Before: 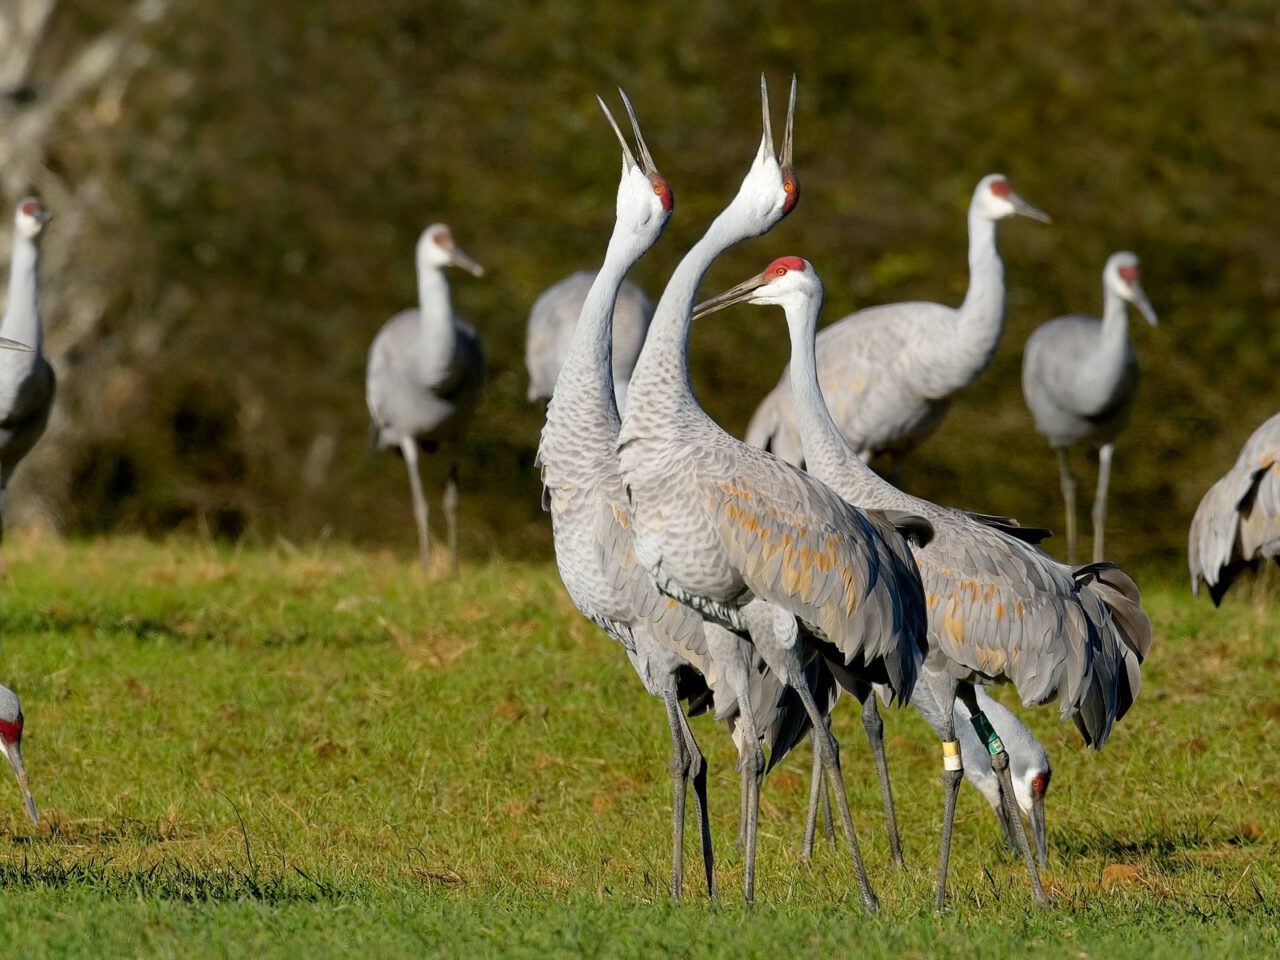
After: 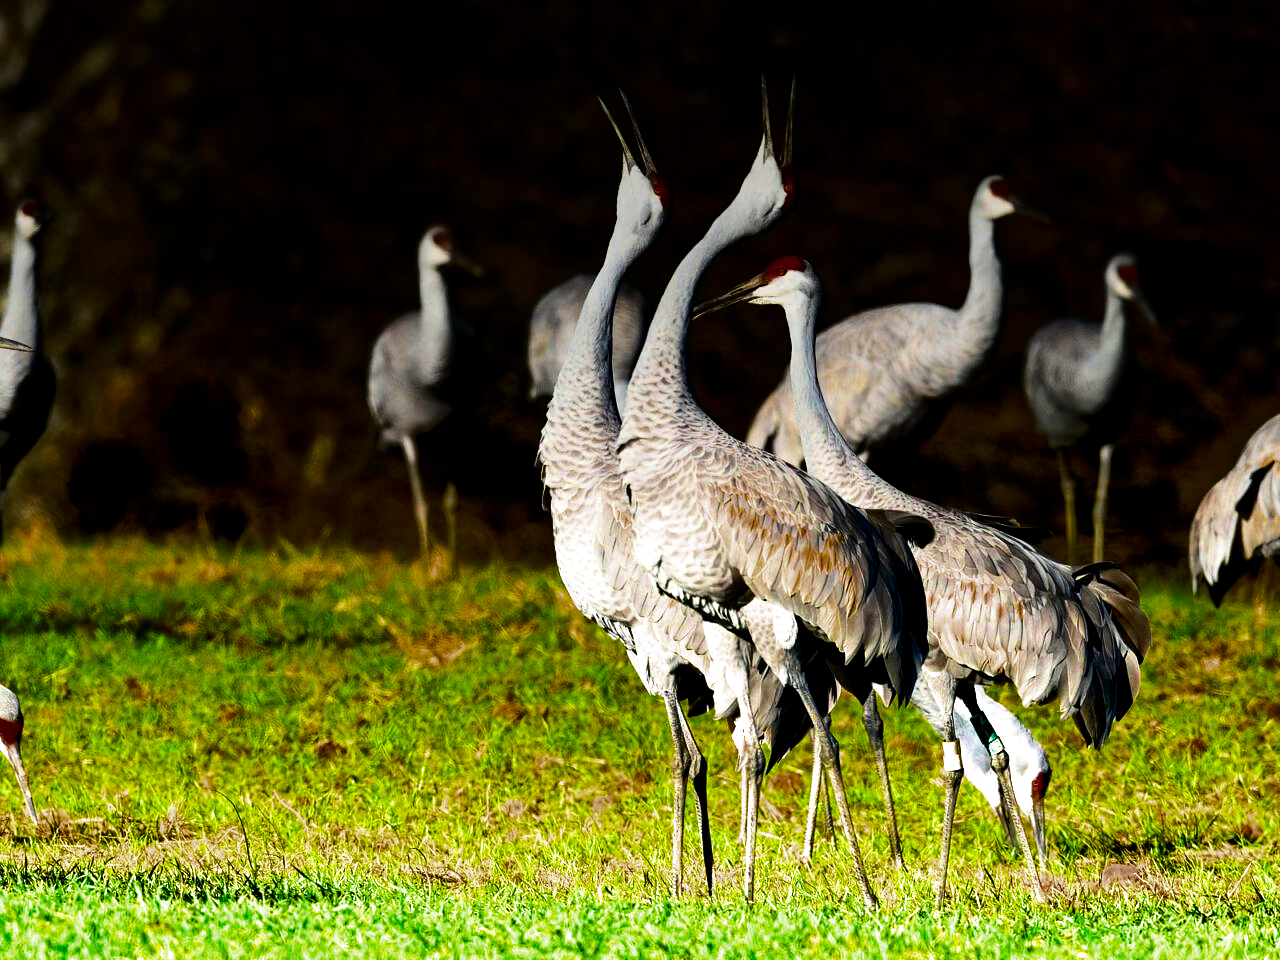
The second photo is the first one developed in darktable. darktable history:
levels: levels [0, 0.618, 1]
filmic rgb: hardness 4.17, contrast 1.364, color science v6 (2022)
contrast brightness saturation: brightness -1, saturation 1
tone equalizer: -8 EV -0.528 EV, -7 EV -0.319 EV, -6 EV -0.083 EV, -5 EV 0.413 EV, -4 EV 0.985 EV, -3 EV 0.791 EV, -2 EV -0.01 EV, -1 EV 0.14 EV, +0 EV -0.012 EV, smoothing 1
graduated density: density -3.9 EV
